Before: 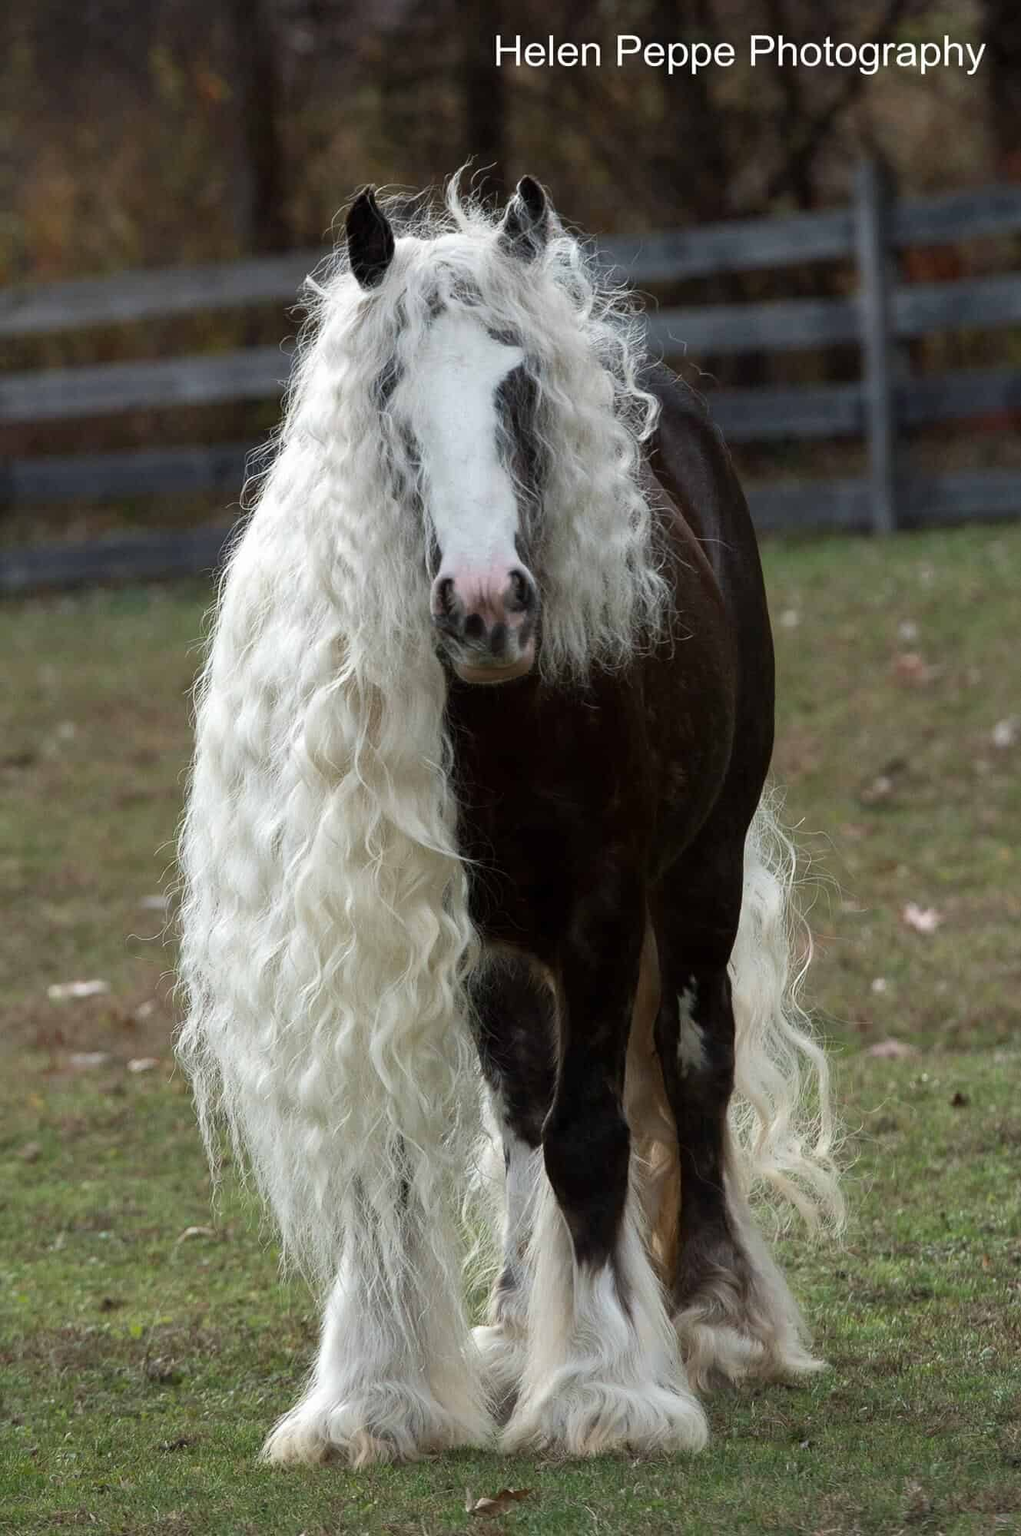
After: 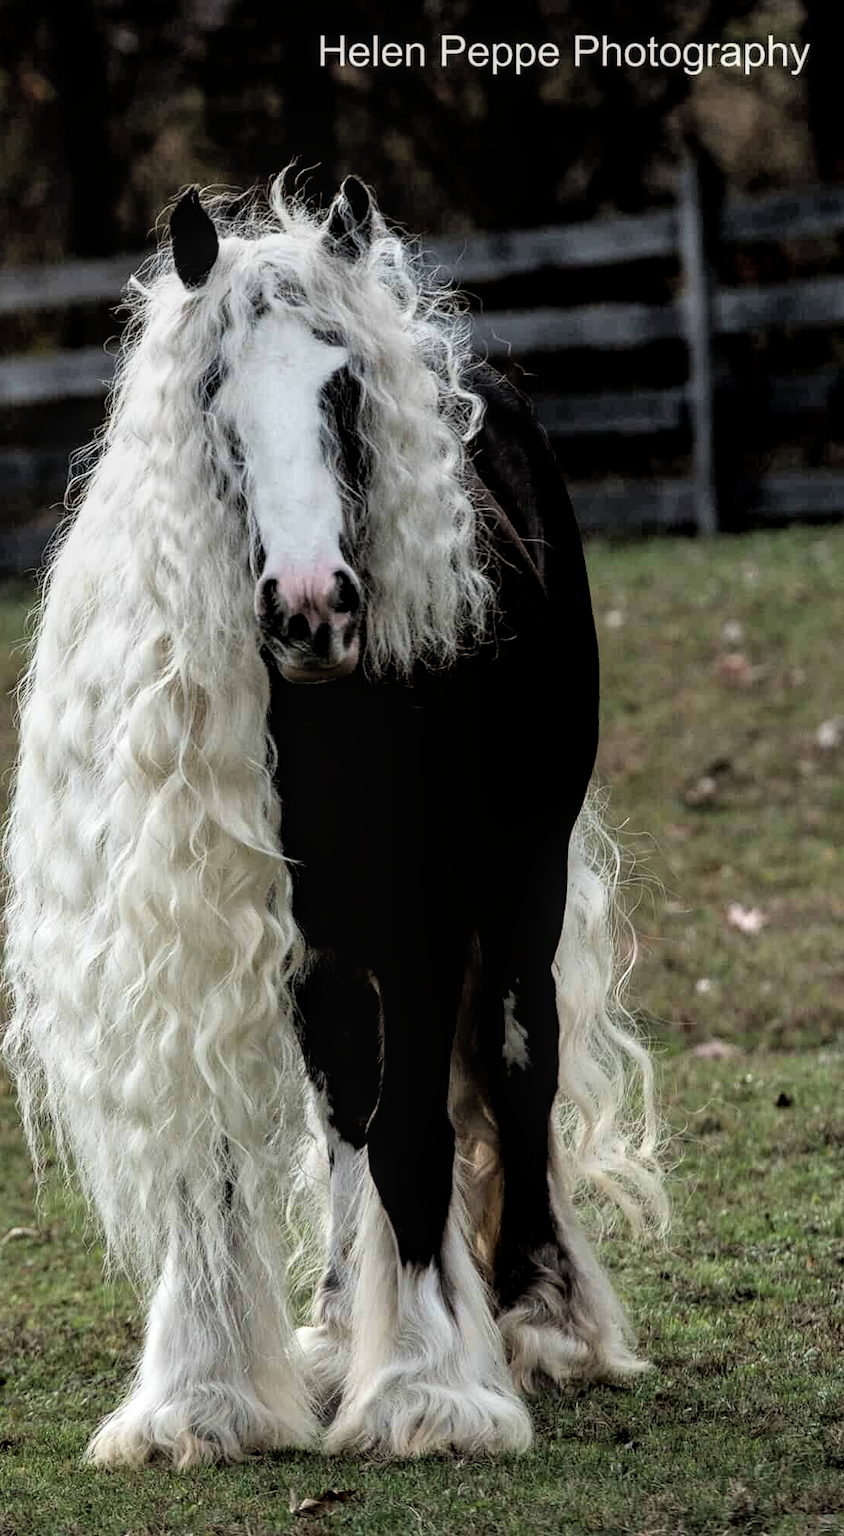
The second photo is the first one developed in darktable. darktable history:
local contrast: on, module defaults
filmic rgb: black relative exposure -3.7 EV, white relative exposure 2.78 EV, dynamic range scaling -4.73%, hardness 3.05, color science v6 (2022)
crop: left 17.253%, bottom 0.048%
